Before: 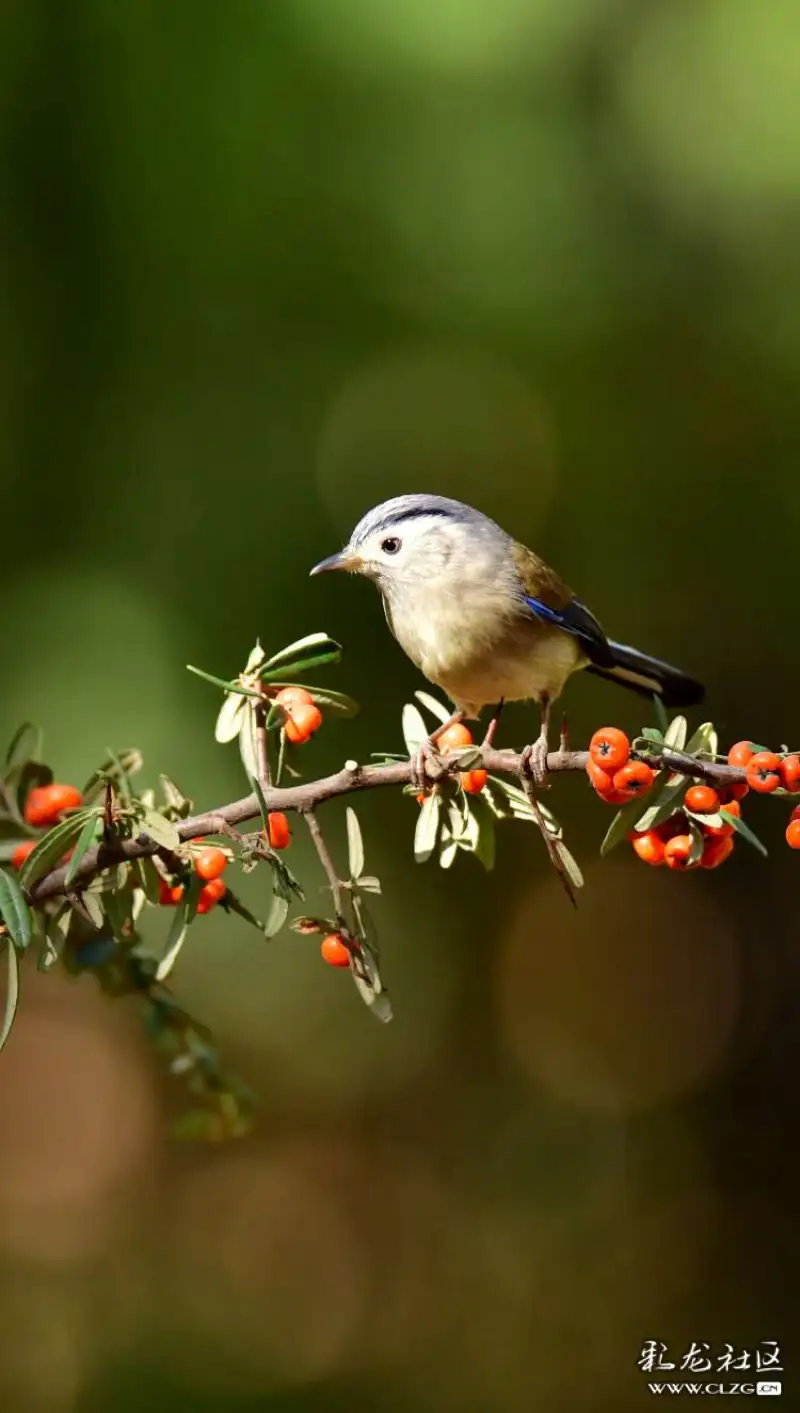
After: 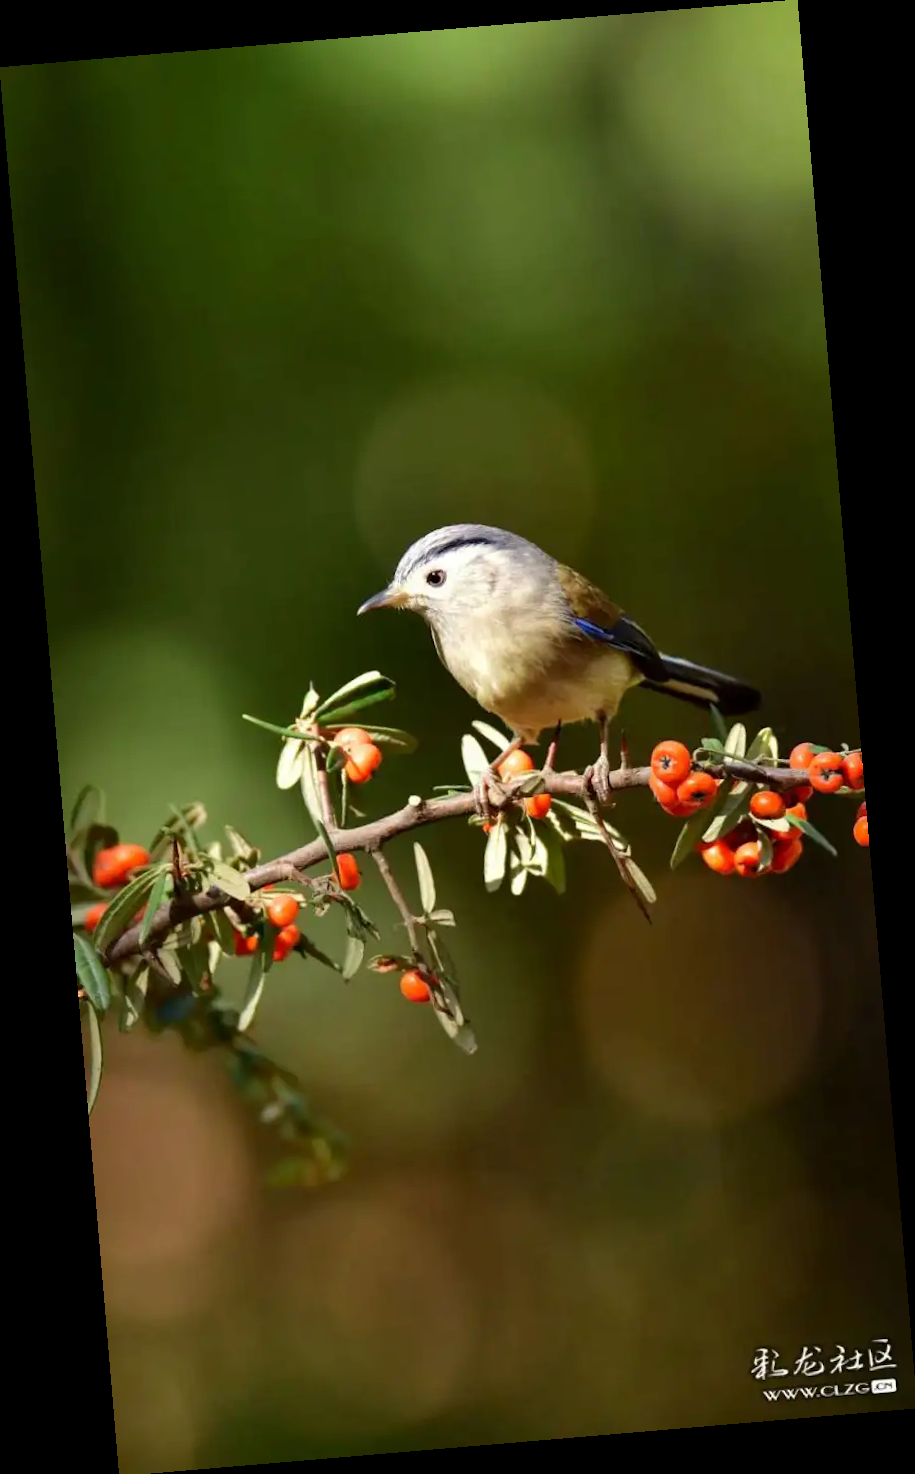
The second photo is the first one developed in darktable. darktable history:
rotate and perspective: rotation -4.86°, automatic cropping off
